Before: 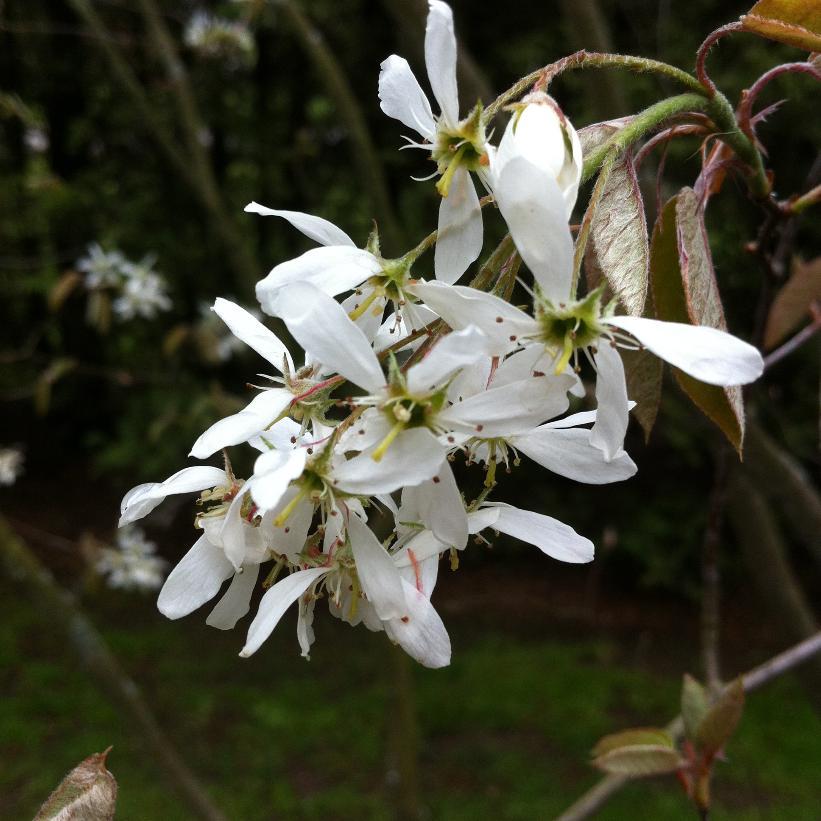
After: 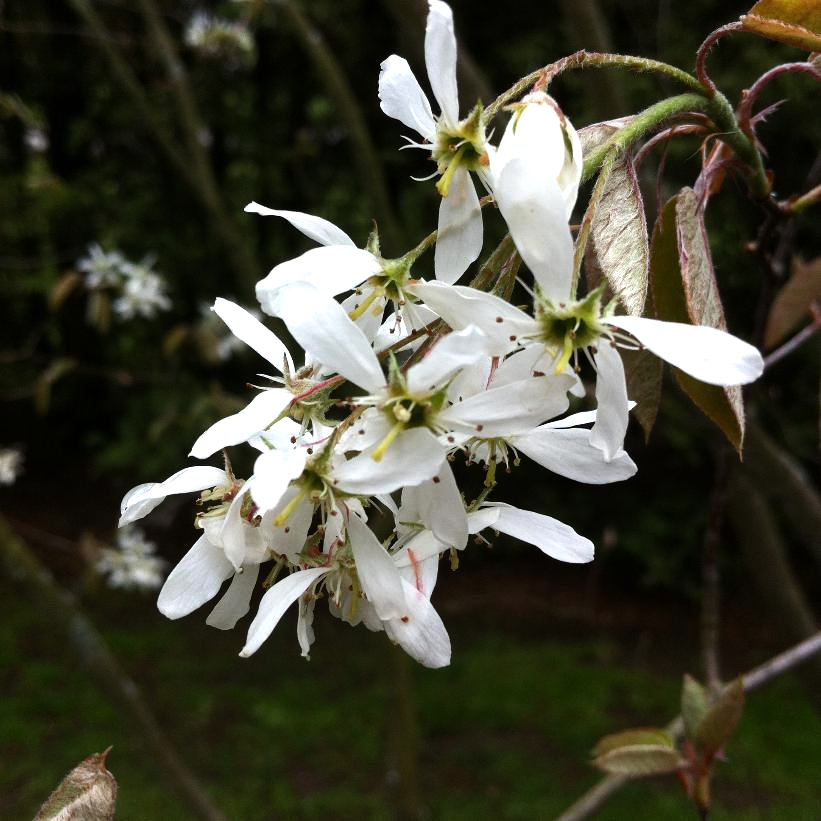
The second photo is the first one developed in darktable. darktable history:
tone equalizer: -8 EV -0.417 EV, -7 EV -0.389 EV, -6 EV -0.333 EV, -5 EV -0.222 EV, -3 EV 0.222 EV, -2 EV 0.333 EV, -1 EV 0.389 EV, +0 EV 0.417 EV, edges refinement/feathering 500, mask exposure compensation -1.57 EV, preserve details no
base curve: exposure shift 0, preserve colors none
